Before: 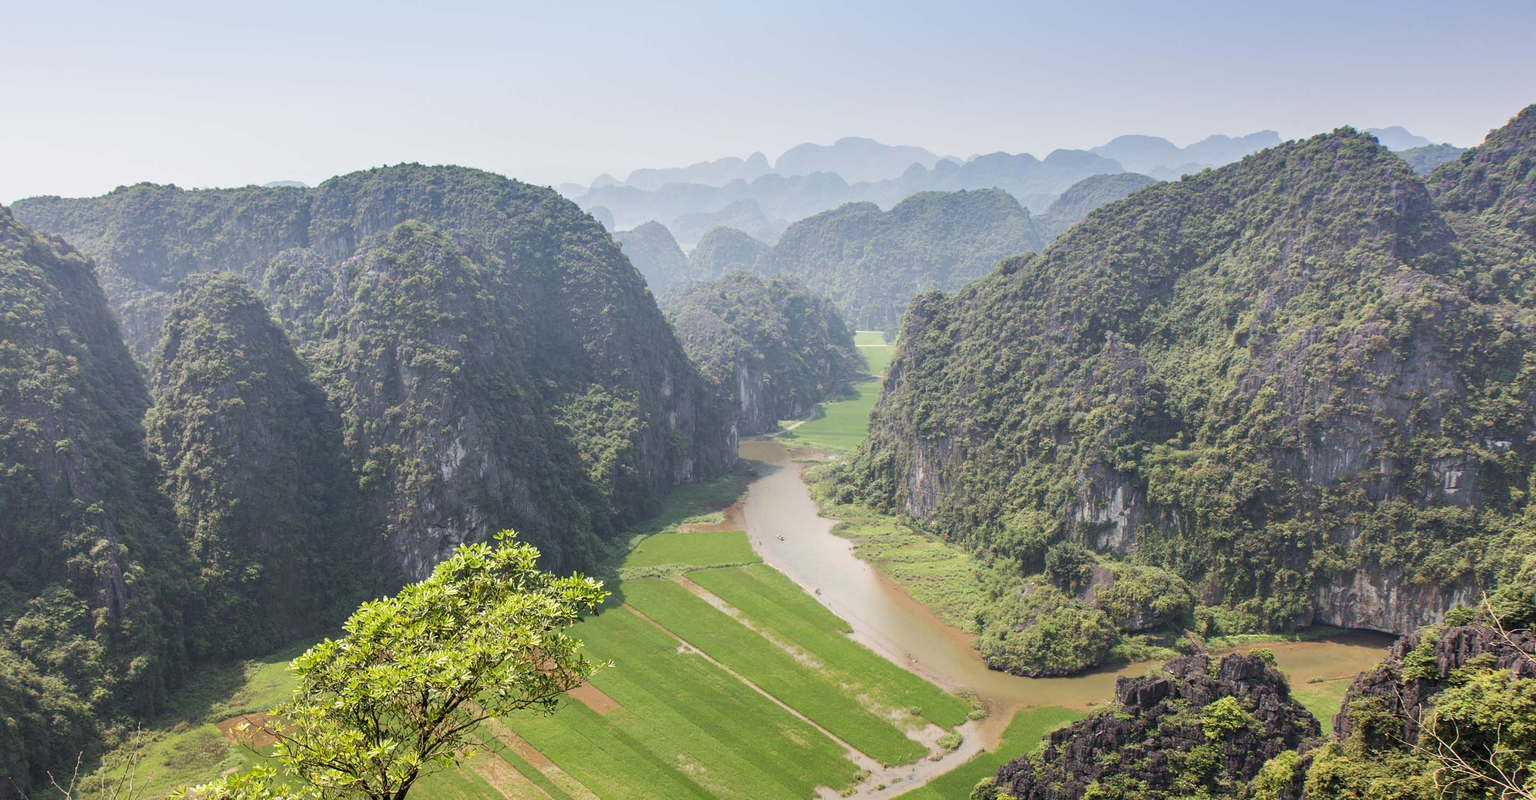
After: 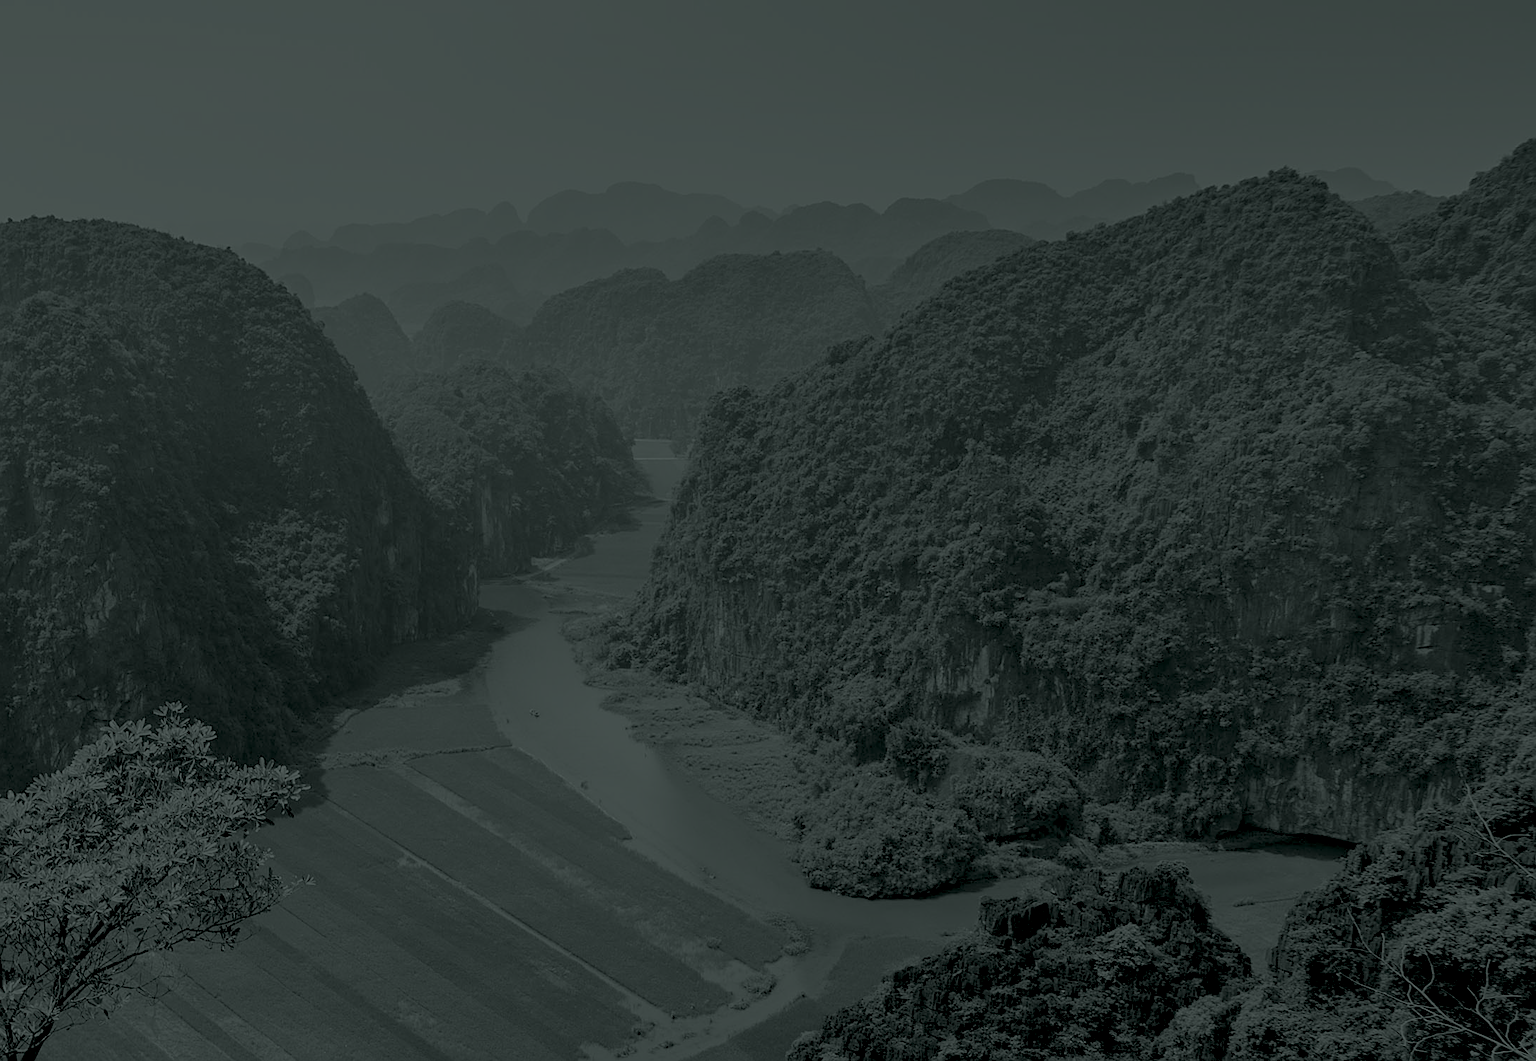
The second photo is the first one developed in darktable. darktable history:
colorize: hue 90°, saturation 19%, lightness 1.59%, version 1
color balance rgb: contrast -10%
sharpen: on, module defaults
crop and rotate: left 24.6%
rgb levels: levels [[0.027, 0.429, 0.996], [0, 0.5, 1], [0, 0.5, 1]]
color correction: highlights a* 14.46, highlights b* 5.85, shadows a* -5.53, shadows b* -15.24, saturation 0.85
